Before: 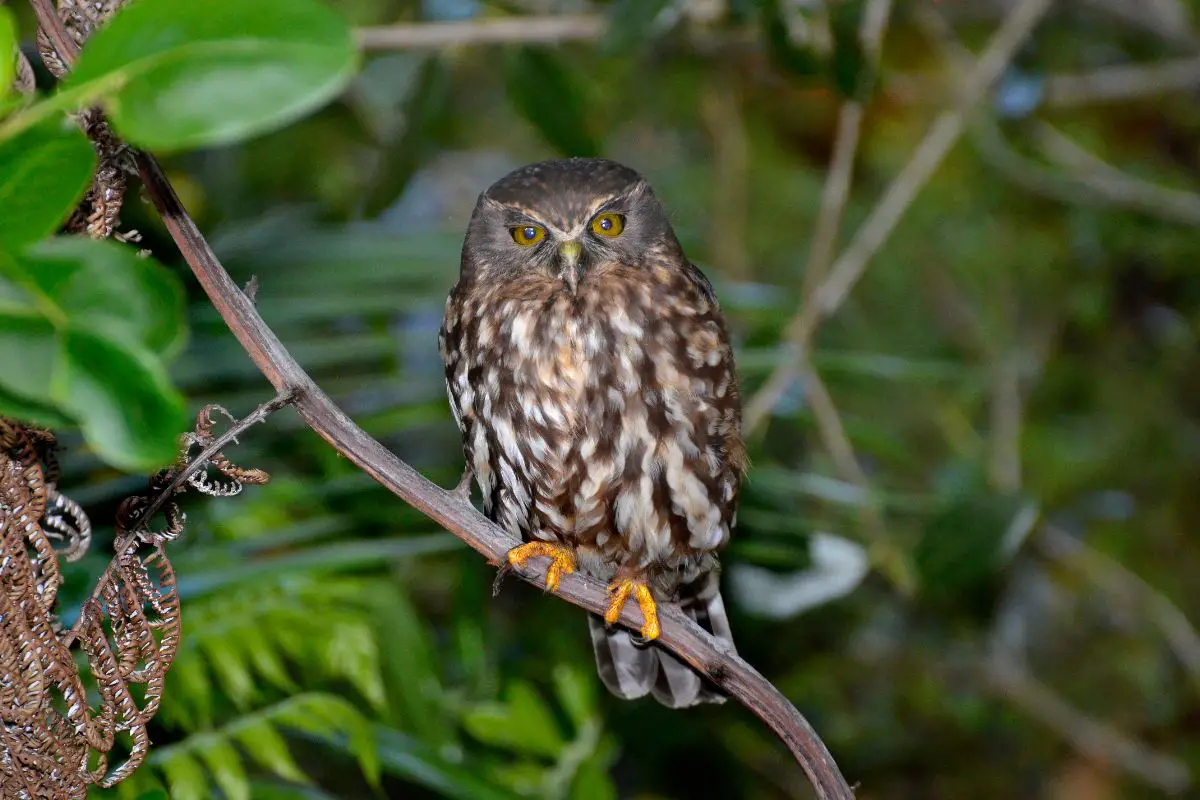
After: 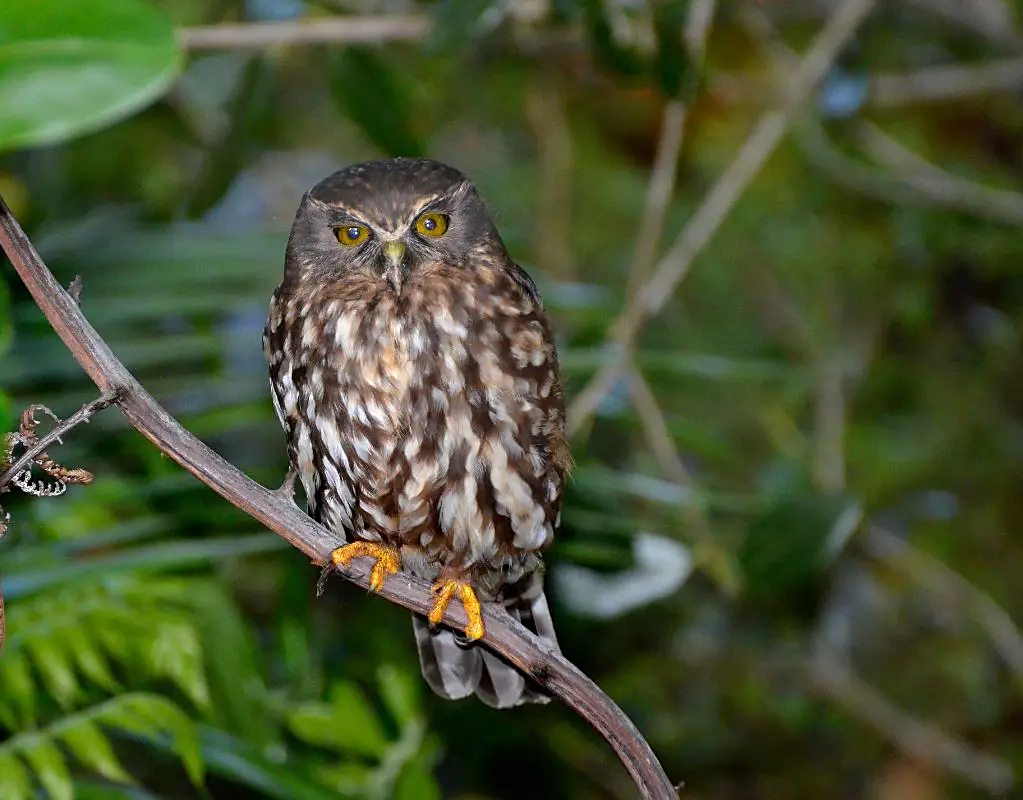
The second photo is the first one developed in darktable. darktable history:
sharpen: radius 1.886, amount 0.408, threshold 1.657
crop and rotate: left 14.713%
